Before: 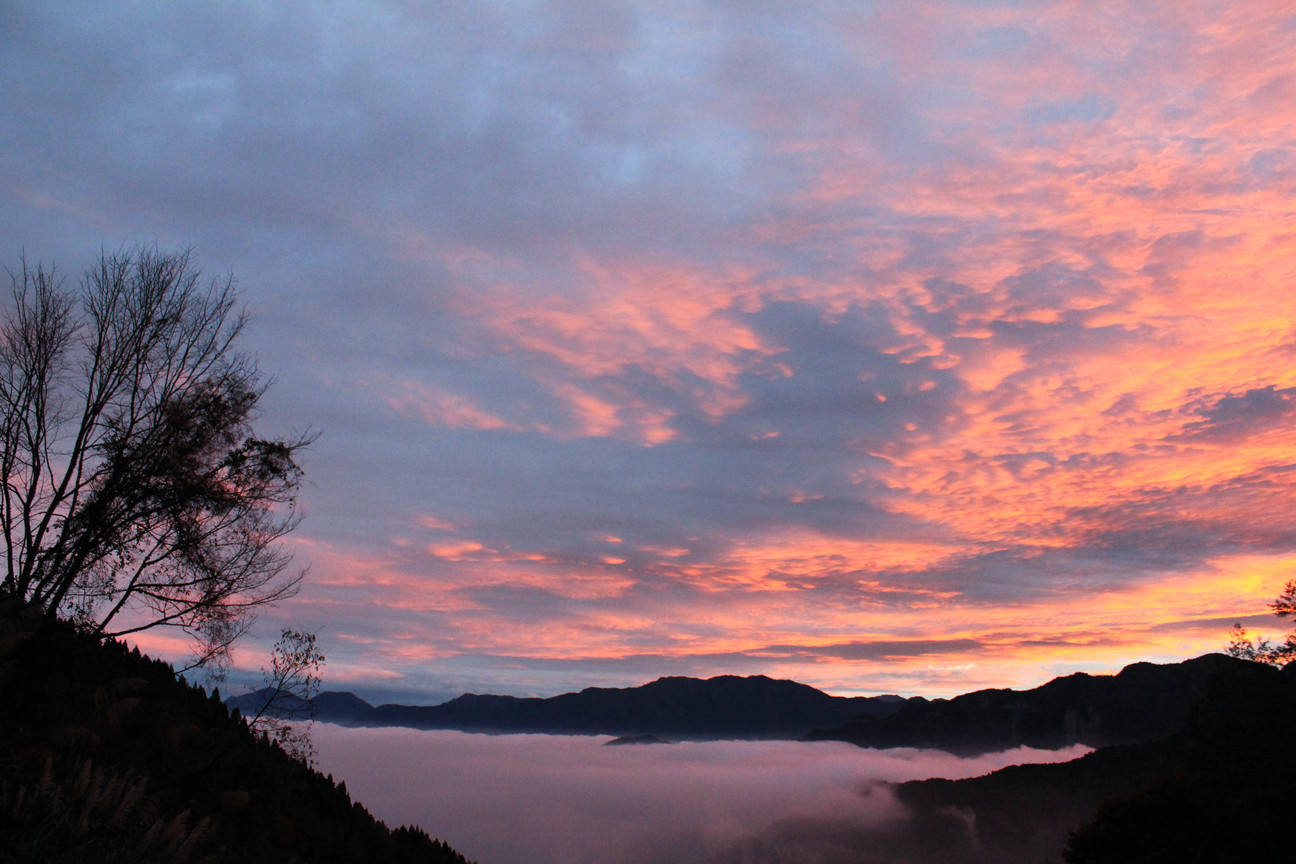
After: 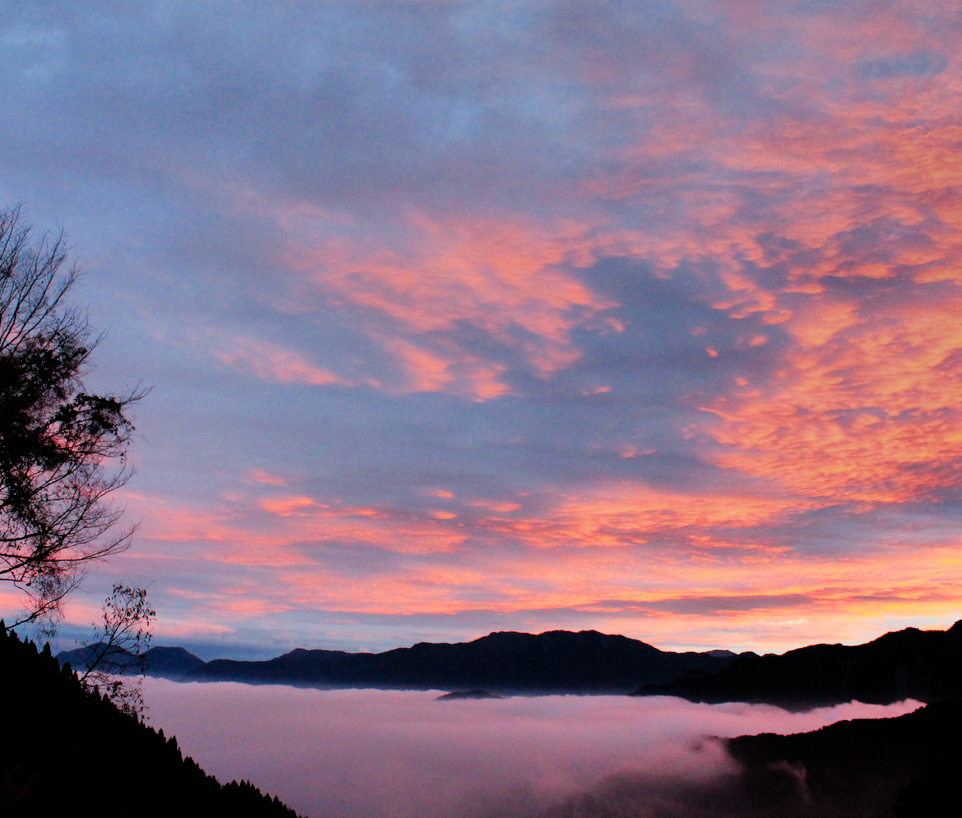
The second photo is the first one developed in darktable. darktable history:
crop and rotate: left 13.106%, top 5.287%, right 12.613%
tone equalizer: -8 EV -0.717 EV, -7 EV -0.69 EV, -6 EV -0.573 EV, -5 EV -0.378 EV, -3 EV 0.396 EV, -2 EV 0.6 EV, -1 EV 0.681 EV, +0 EV 0.762 EV
color balance rgb: perceptual saturation grading › global saturation 0.966%, perceptual saturation grading › mid-tones 6.283%, perceptual saturation grading › shadows 72.058%
filmic rgb: black relative exposure -7.65 EV, white relative exposure 4.56 EV, hardness 3.61, color science v6 (2022)
shadows and highlights: shadows 24.36, highlights -79.49, soften with gaussian
